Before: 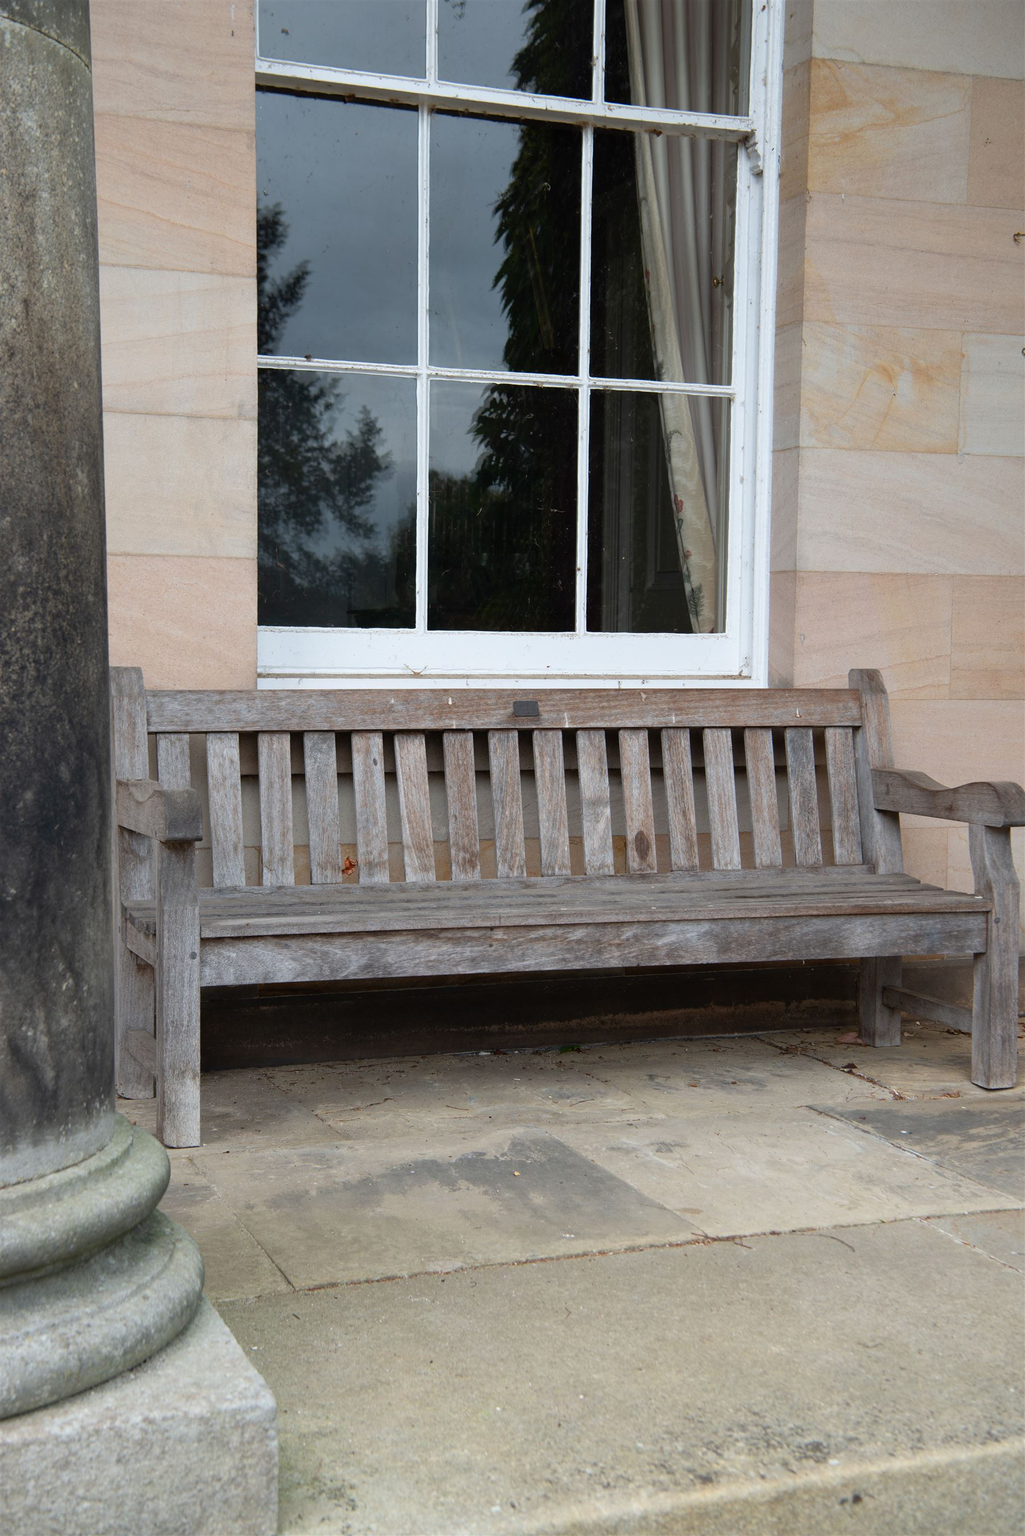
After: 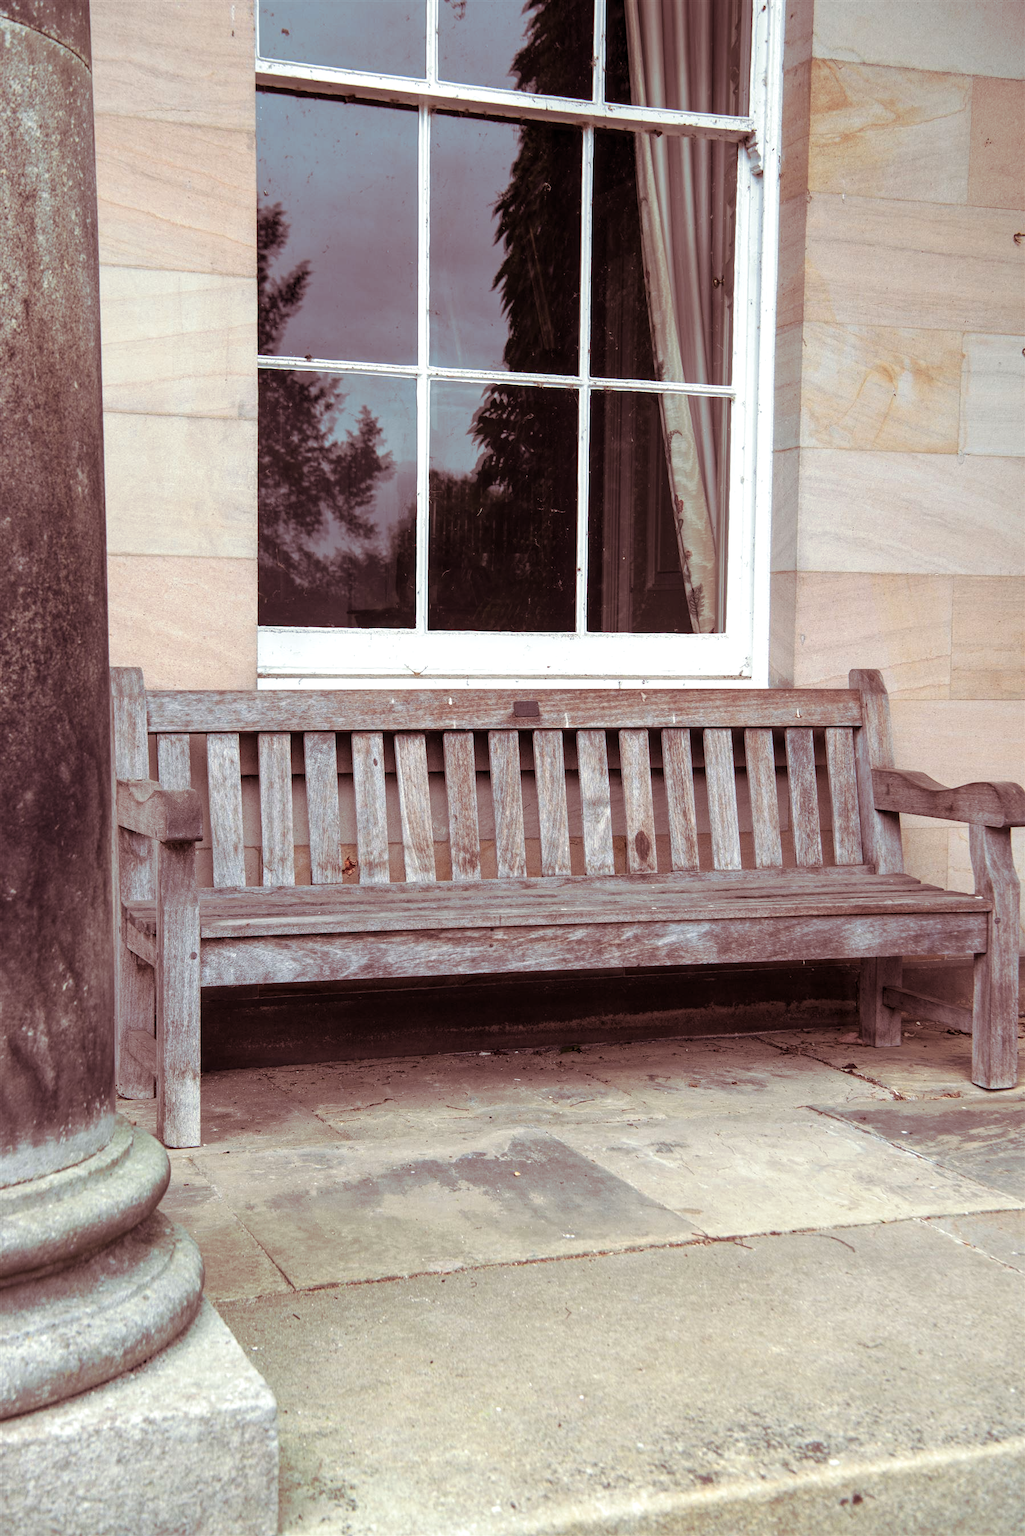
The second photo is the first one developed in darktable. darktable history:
exposure: black level correction 0.001, exposure 0.5 EV, compensate exposure bias true, compensate highlight preservation false
contrast brightness saturation: contrast 0.01, saturation -0.05
split-toning: on, module defaults
local contrast: on, module defaults
